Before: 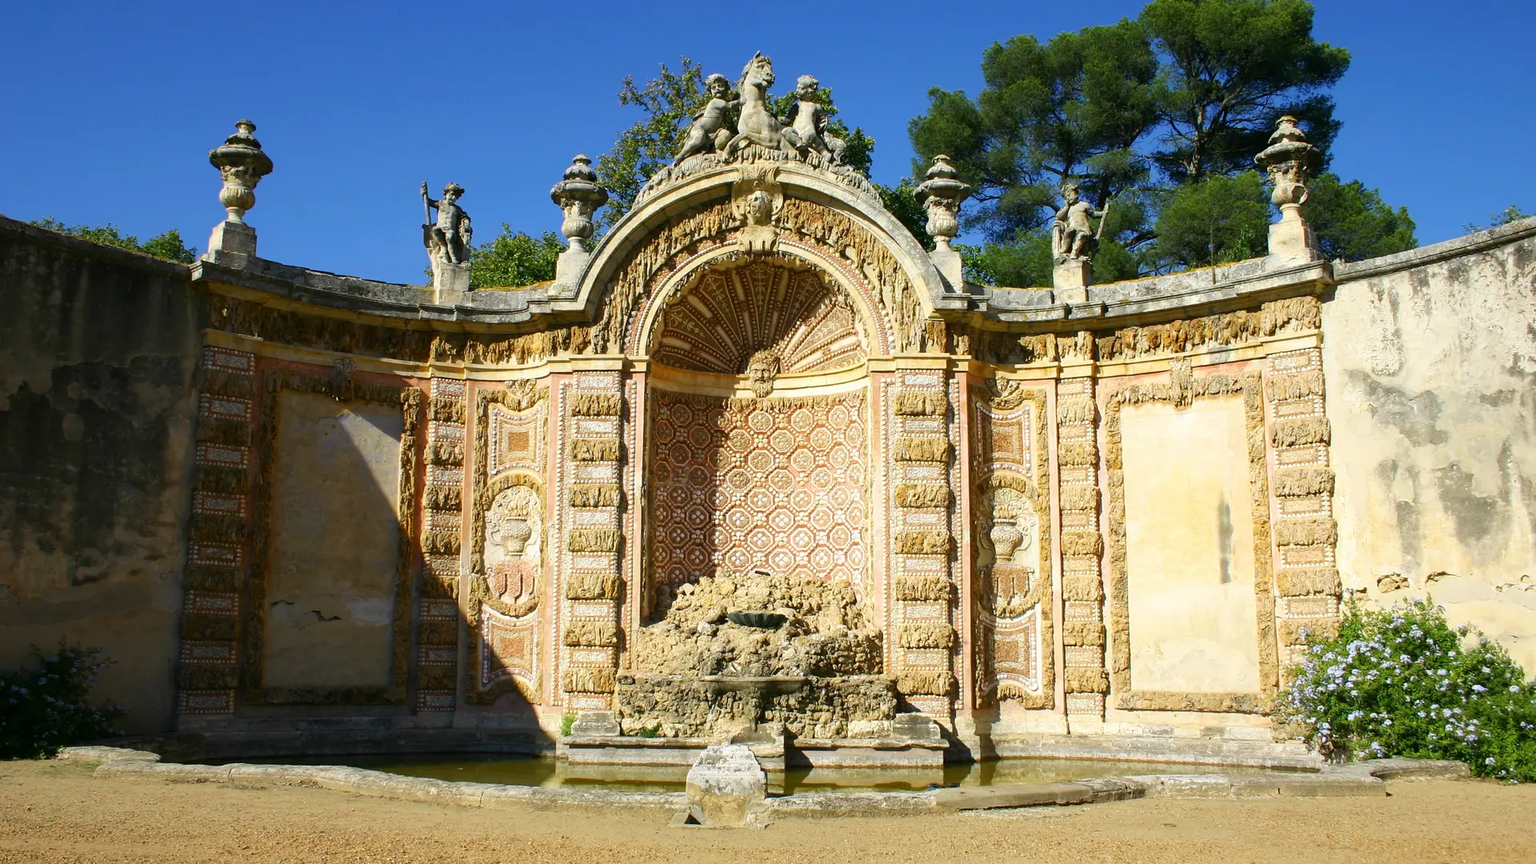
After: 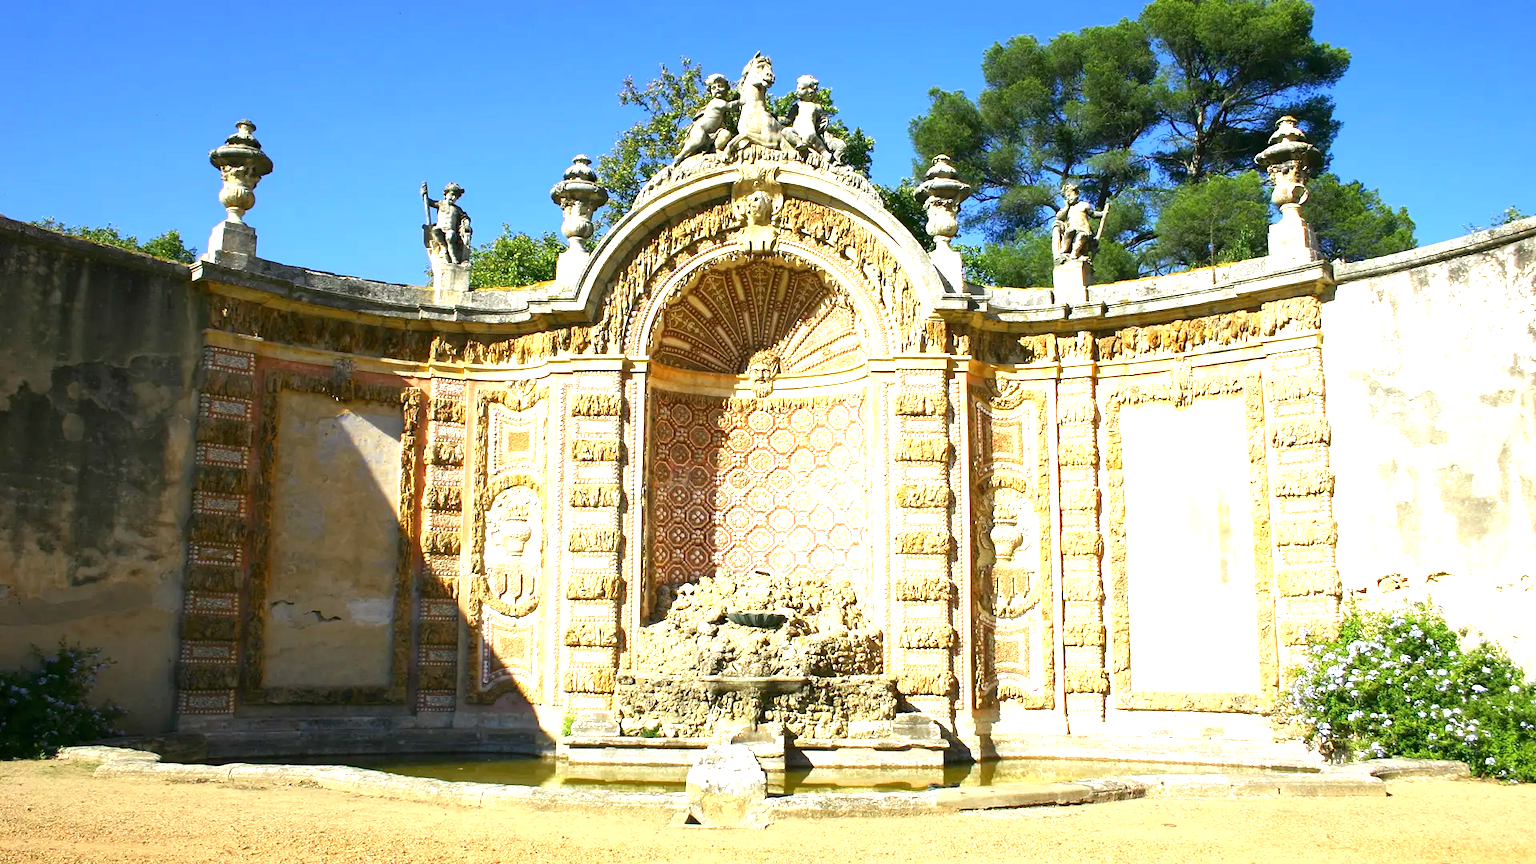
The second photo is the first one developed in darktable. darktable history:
exposure: exposure 1.24 EV, compensate exposure bias true, compensate highlight preservation false
